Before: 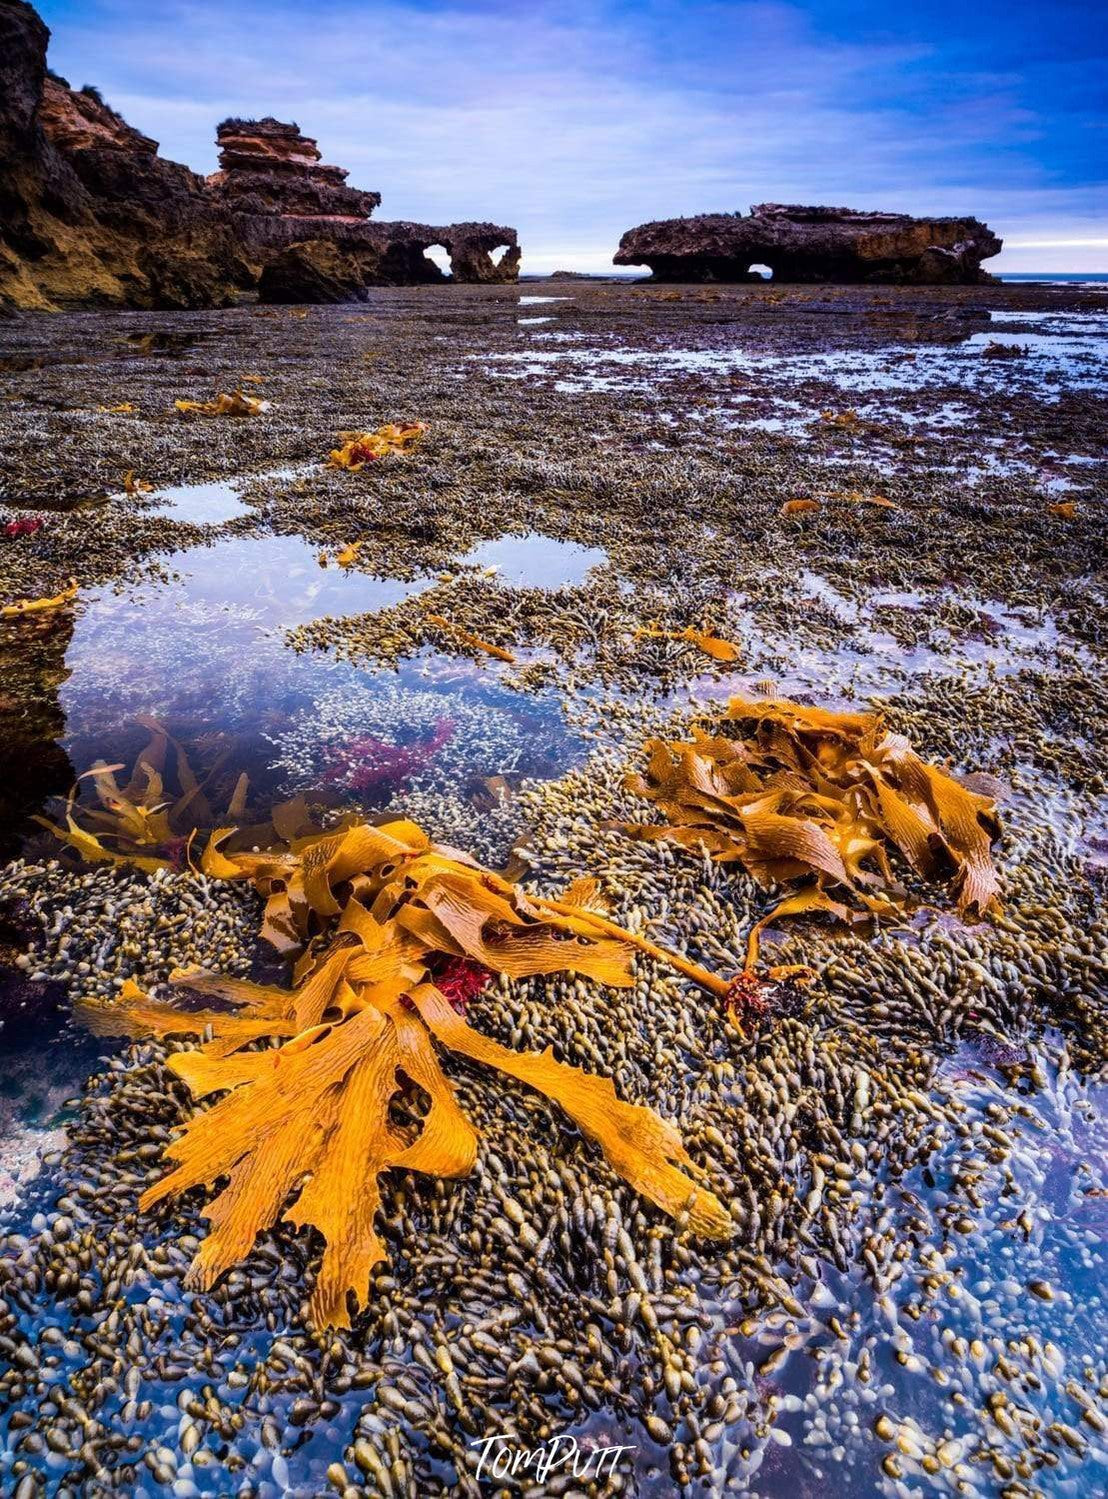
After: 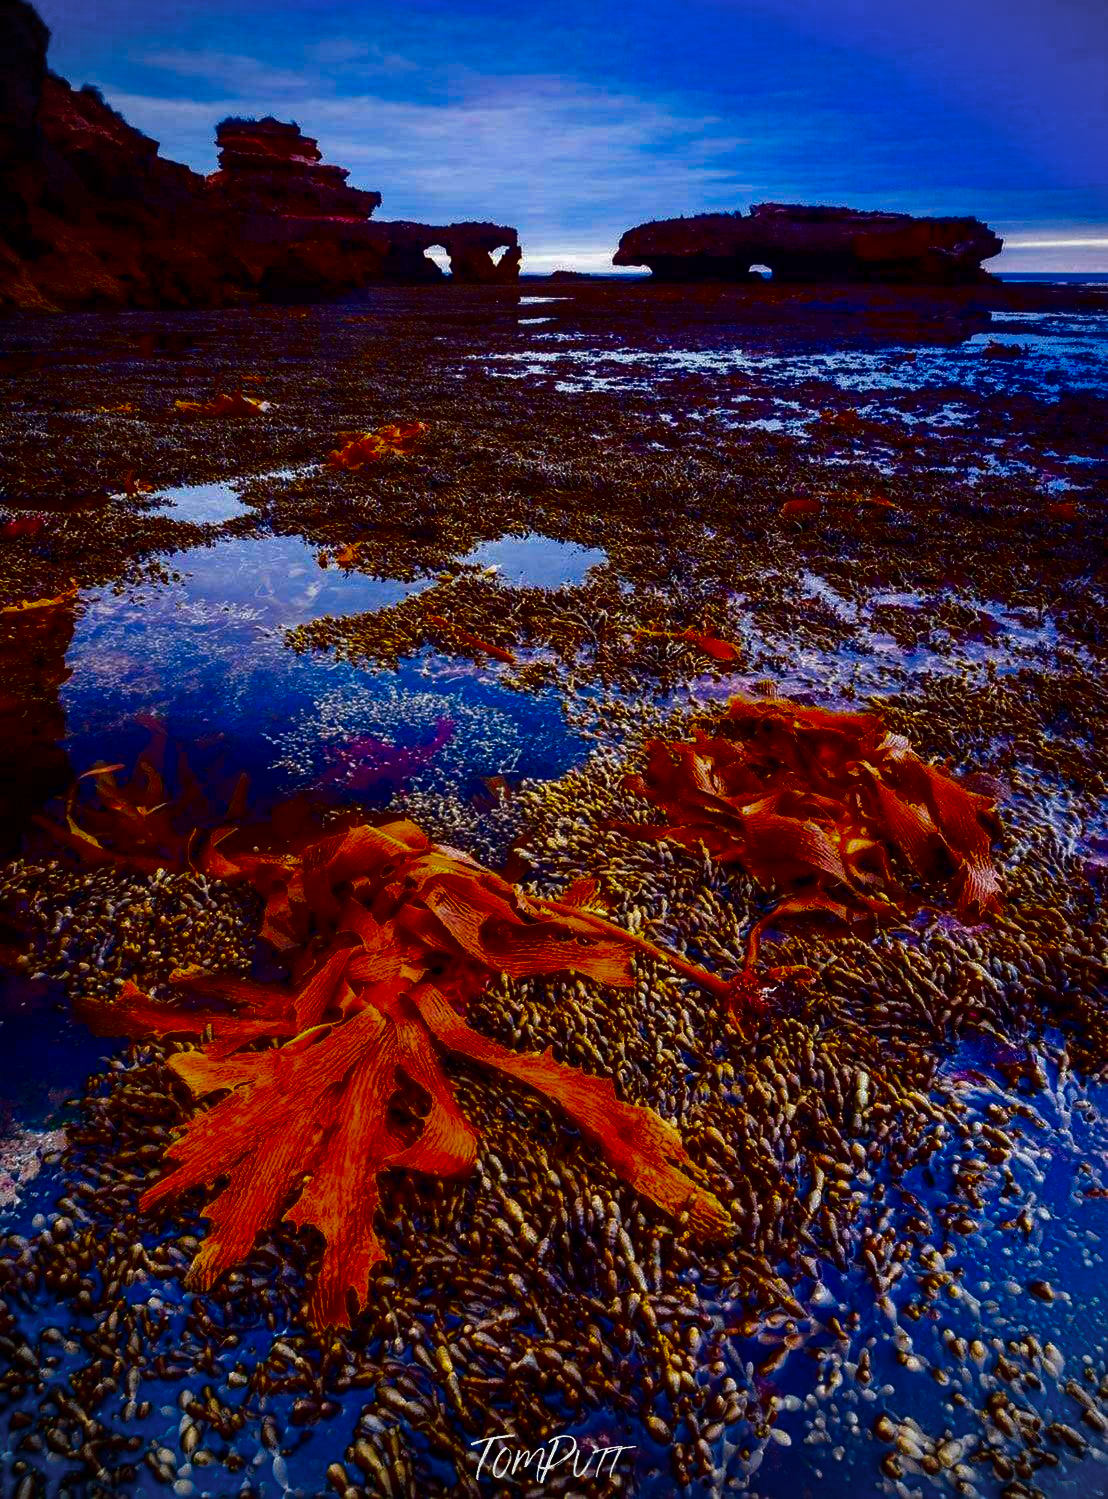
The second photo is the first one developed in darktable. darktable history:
contrast brightness saturation: brightness -0.993, saturation 0.981
vignetting: unbound false
